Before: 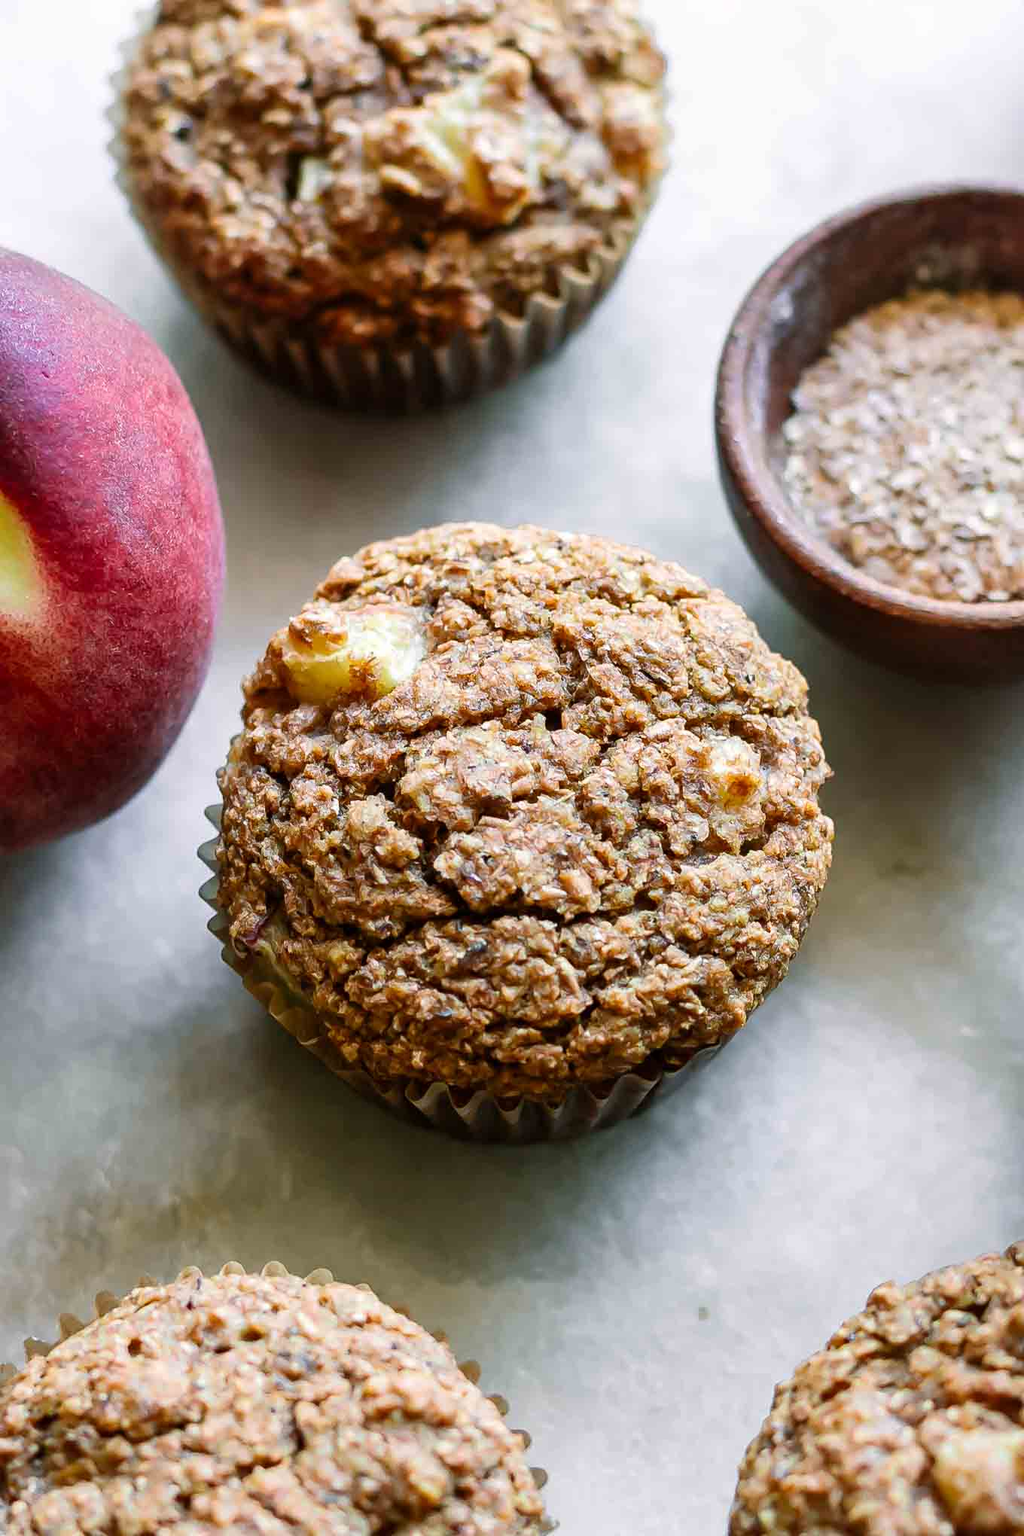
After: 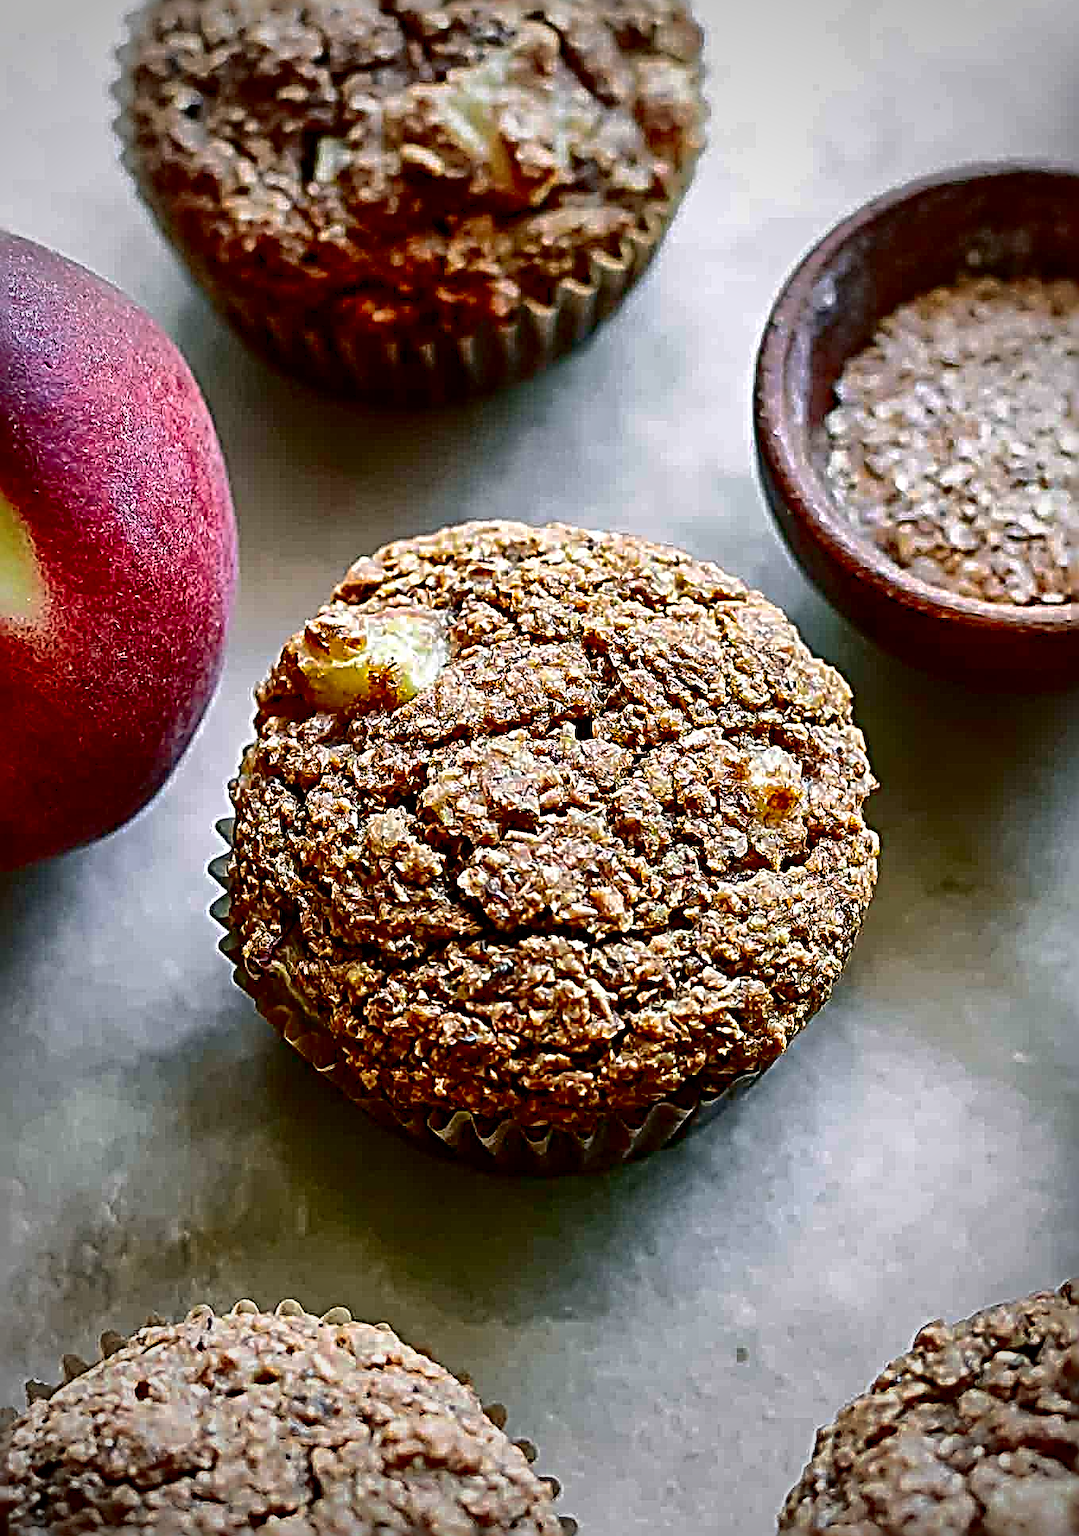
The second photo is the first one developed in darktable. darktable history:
sharpen: radius 4.018, amount 1.989
vignetting: fall-off start 66.96%, width/height ratio 1.016
contrast brightness saturation: contrast 0.238, brightness -0.228, saturation 0.139
shadows and highlights: highlights -59.87
crop and rotate: top 1.908%, bottom 3.204%
